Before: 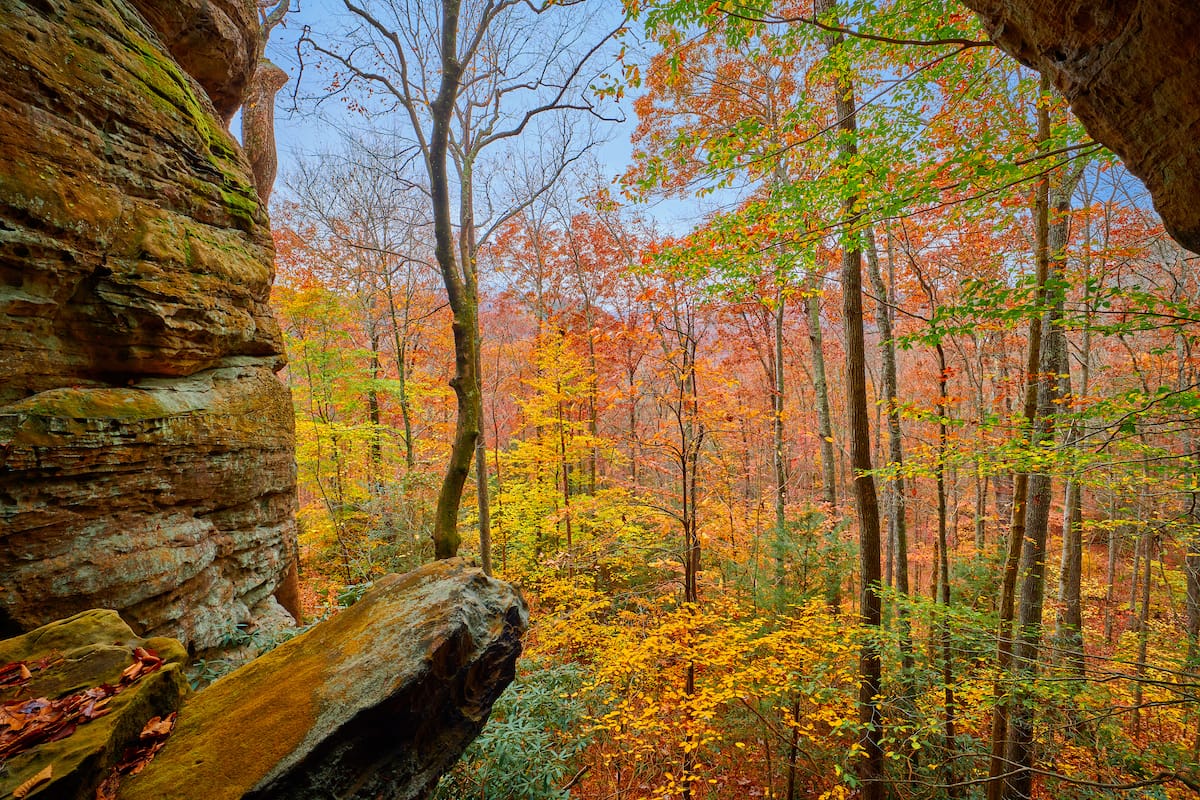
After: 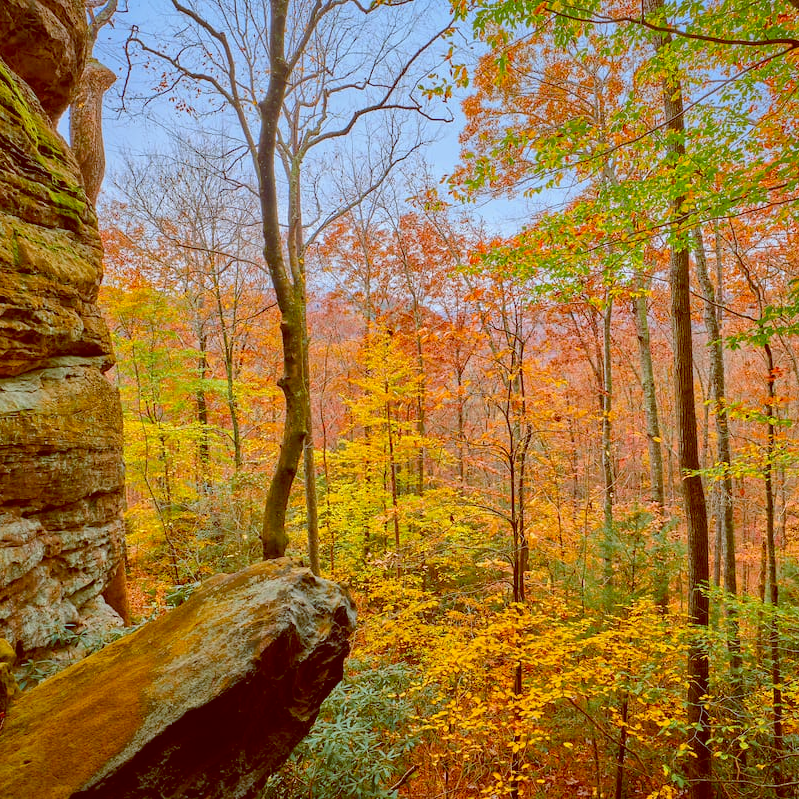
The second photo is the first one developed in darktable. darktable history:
color balance: lift [1, 1.011, 0.999, 0.989], gamma [1.109, 1.045, 1.039, 0.955], gain [0.917, 0.936, 0.952, 1.064], contrast 2.32%, contrast fulcrum 19%, output saturation 101%
crop and rotate: left 14.385%, right 18.948%
